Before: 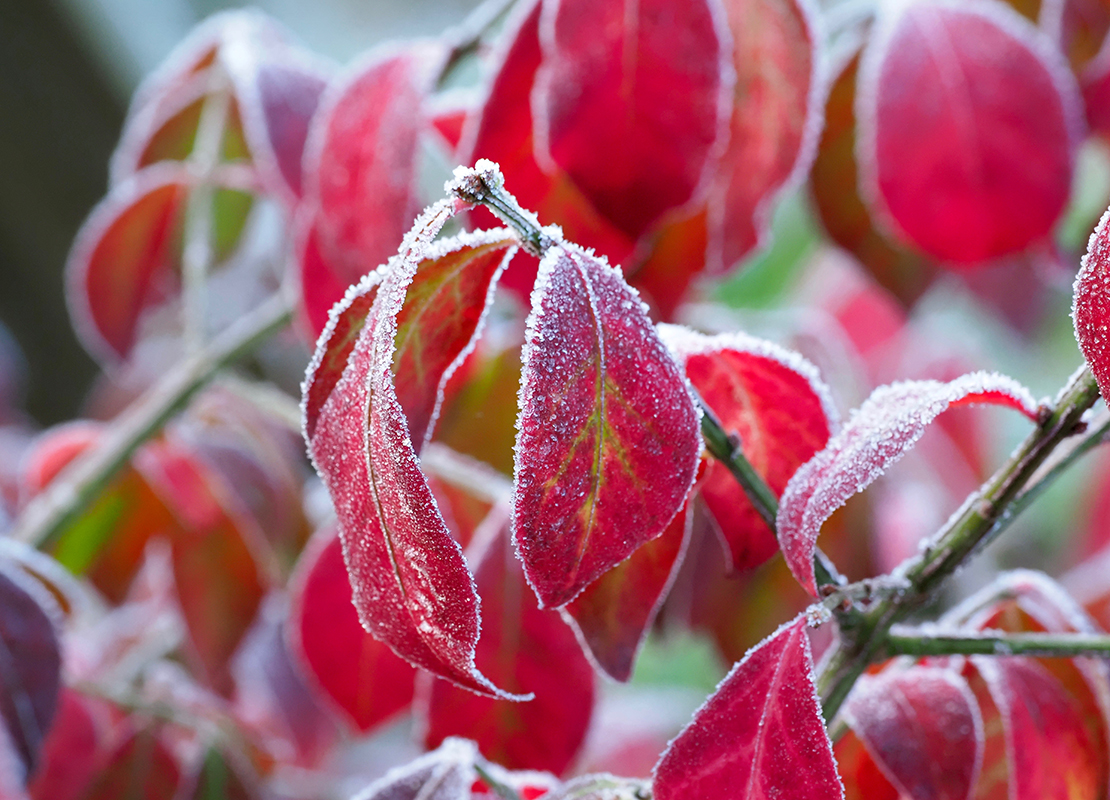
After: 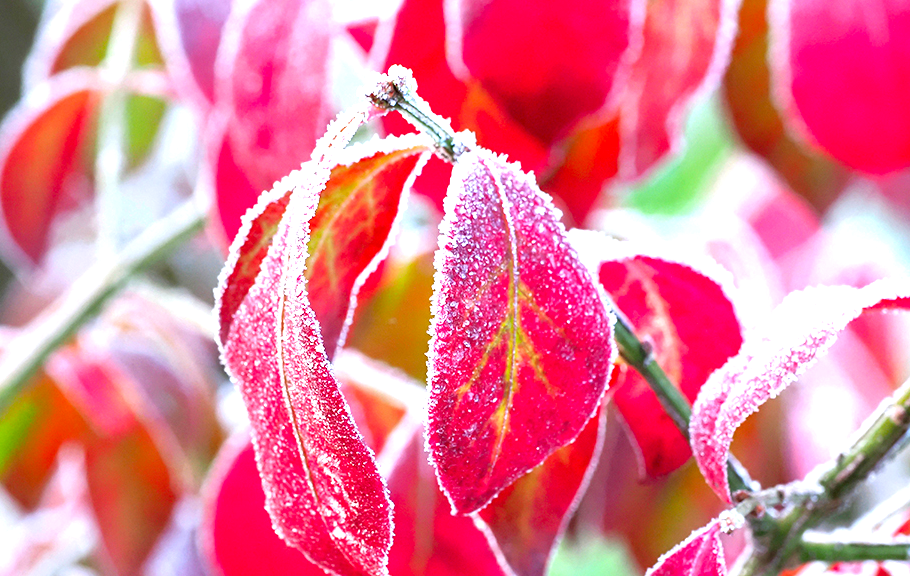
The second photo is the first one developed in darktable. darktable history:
contrast brightness saturation: saturation 0.122
crop: left 7.918%, top 11.8%, right 10.023%, bottom 15.436%
exposure: black level correction 0, exposure 1.199 EV, compensate exposure bias true, compensate highlight preservation false
